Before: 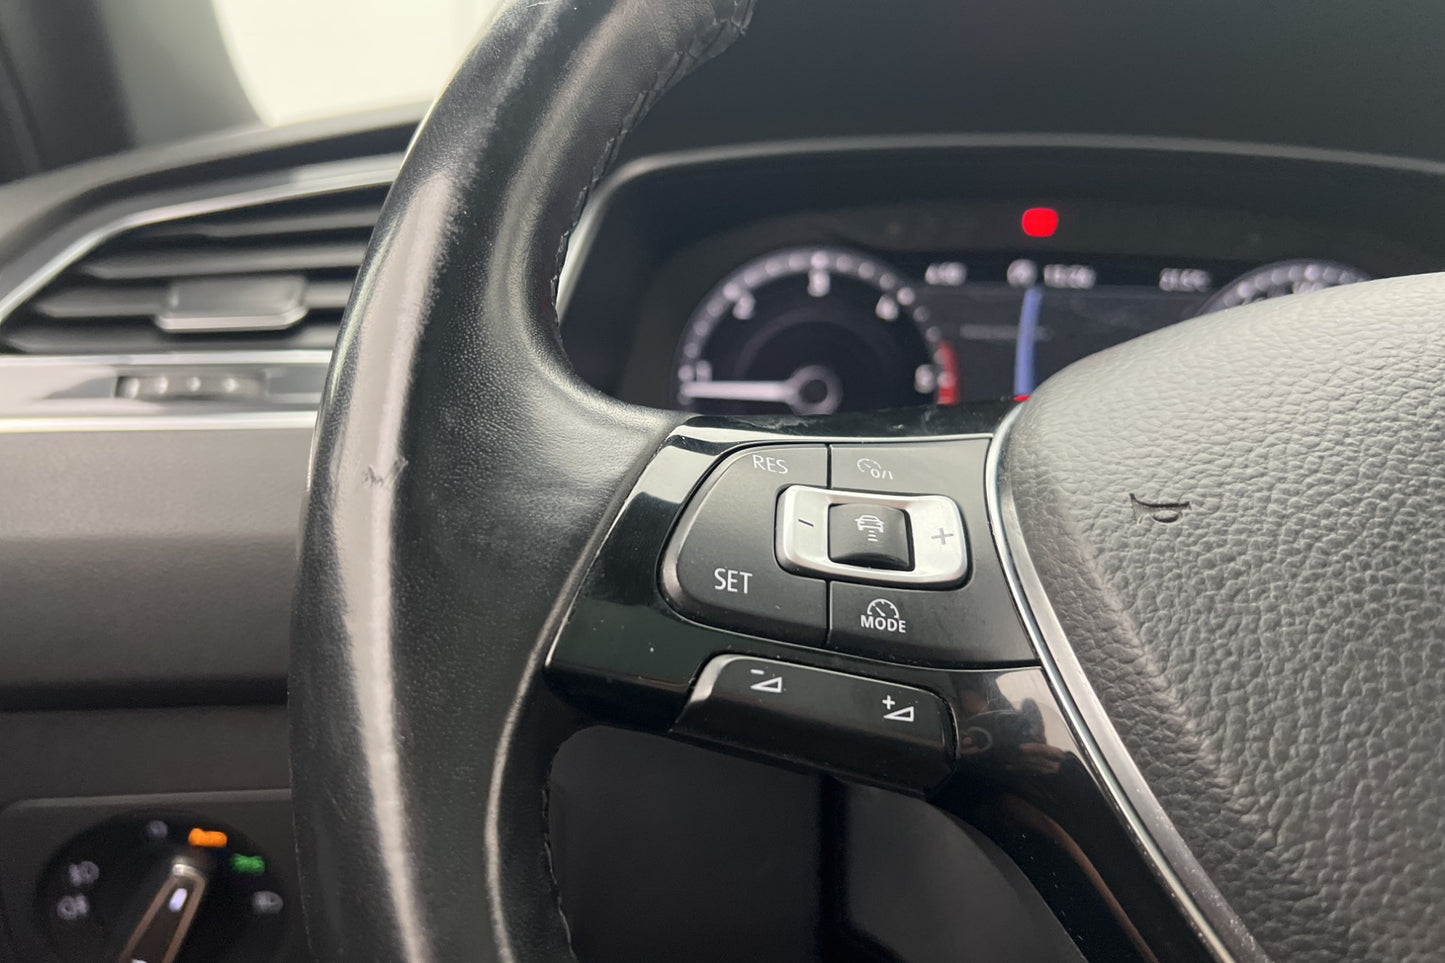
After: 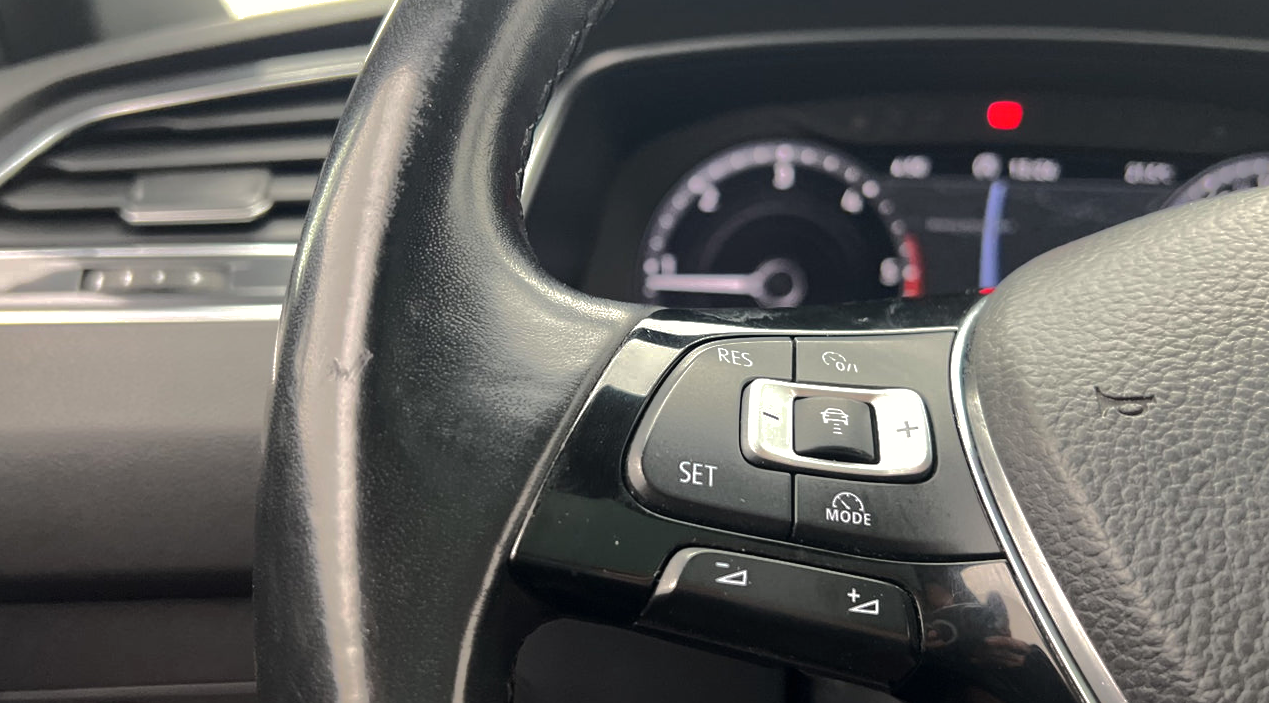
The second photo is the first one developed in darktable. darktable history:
shadows and highlights: shadows -18.34, highlights -73.55, shadows color adjustment 97.67%
crop and rotate: left 2.462%, top 11.193%, right 9.655%, bottom 15.798%
tone equalizer: -8 EV -0.438 EV, -7 EV -0.397 EV, -6 EV -0.311 EV, -5 EV -0.186 EV, -3 EV 0.247 EV, -2 EV 0.328 EV, -1 EV 0.401 EV, +0 EV 0.423 EV, edges refinement/feathering 500, mask exposure compensation -1.57 EV, preserve details no
